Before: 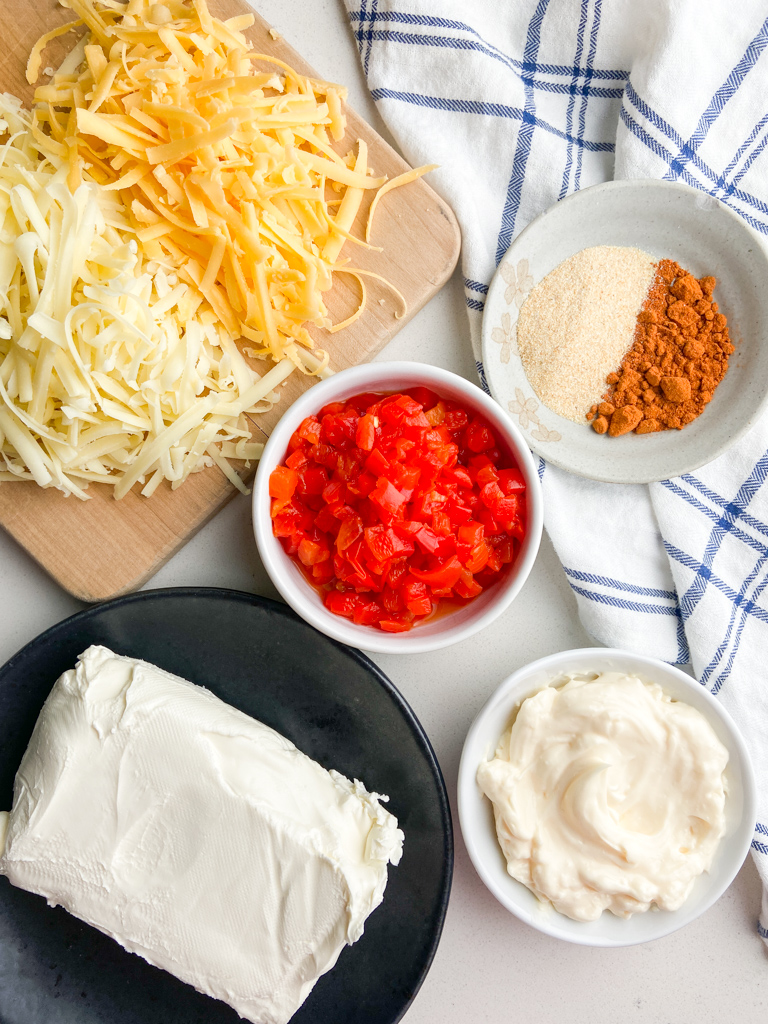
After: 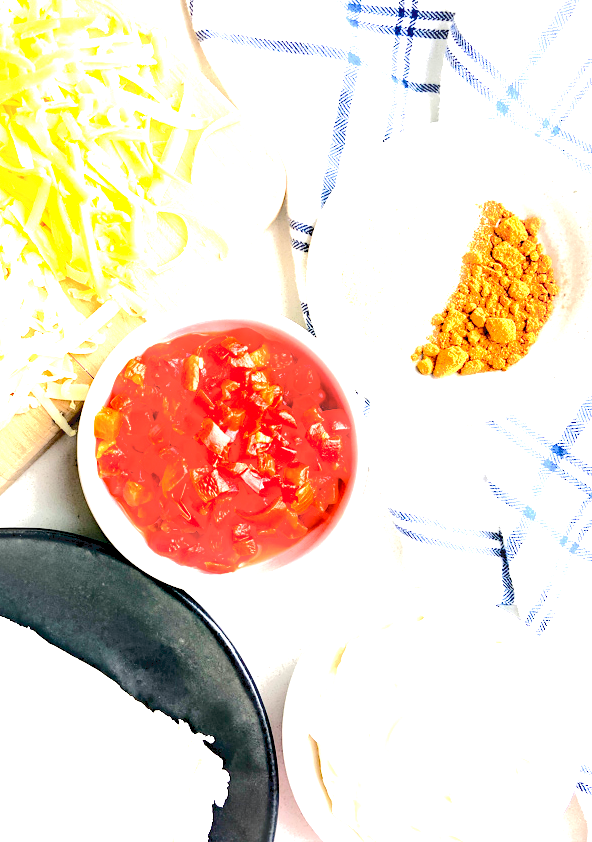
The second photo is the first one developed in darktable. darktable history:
tone curve: curves: ch0 [(0, 0) (0.003, 0.145) (0.011, 0.148) (0.025, 0.15) (0.044, 0.159) (0.069, 0.16) (0.1, 0.164) (0.136, 0.182) (0.177, 0.213) (0.224, 0.247) (0.277, 0.298) (0.335, 0.37) (0.399, 0.456) (0.468, 0.552) (0.543, 0.641) (0.623, 0.713) (0.709, 0.768) (0.801, 0.825) (0.898, 0.868) (1, 1)], color space Lab, independent channels
tone equalizer: on, module defaults
local contrast: mode bilateral grid, contrast 15, coarseness 35, detail 106%, midtone range 0.2
exposure: black level correction 0, exposure 1.101 EV, compensate exposure bias true, compensate highlight preservation false
base curve: fusion 1
crop: left 22.845%, top 5.839%, bottom 11.872%
levels: levels [0.062, 0.494, 0.925]
